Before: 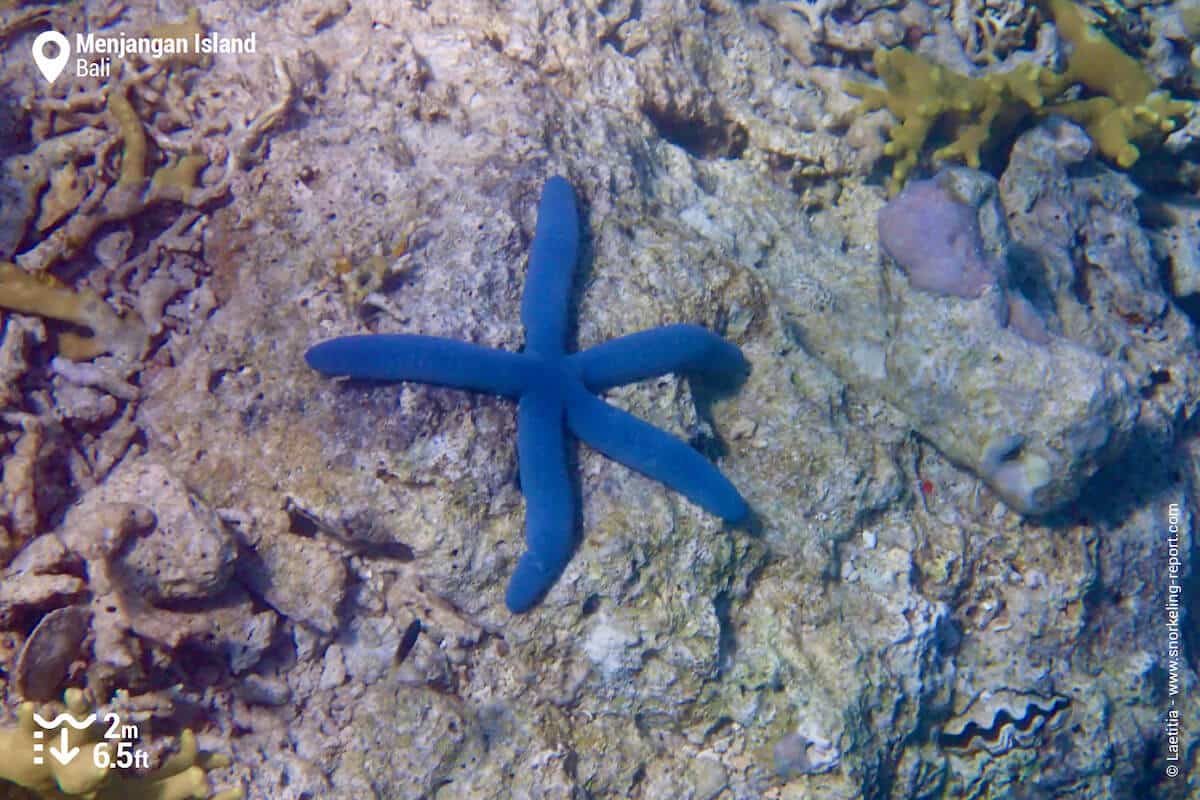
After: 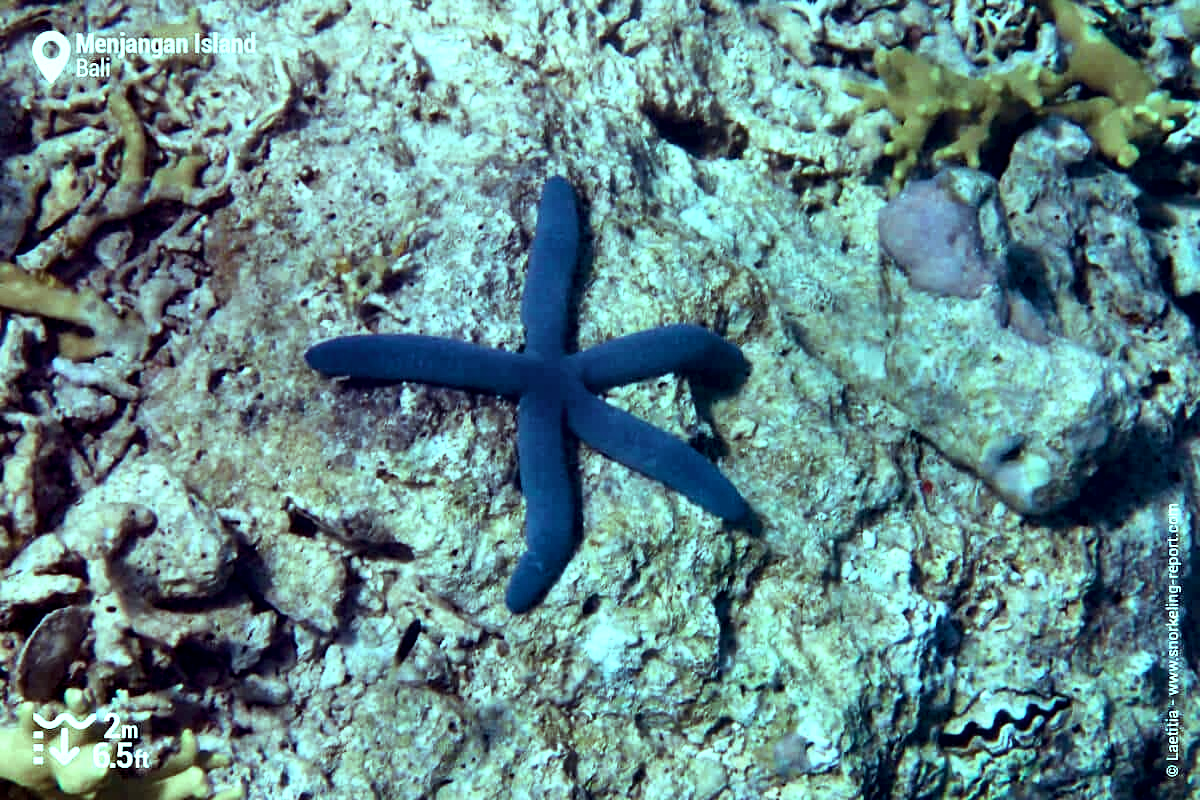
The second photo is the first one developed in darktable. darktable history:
contrast equalizer: y [[0.627 ×6], [0.563 ×6], [0 ×6], [0 ×6], [0 ×6]]
color balance rgb: shadows lift › chroma 0.795%, shadows lift › hue 114.97°, highlights gain › luminance 19.965%, highlights gain › chroma 13.109%, highlights gain › hue 172.73°, perceptual saturation grading › global saturation 1.157%, perceptual saturation grading › highlights -1.287%, perceptual saturation grading › mid-tones 4.01%, perceptual saturation grading › shadows 7.771%, global vibrance 20%
contrast brightness saturation: contrast 0.099, saturation -0.374
